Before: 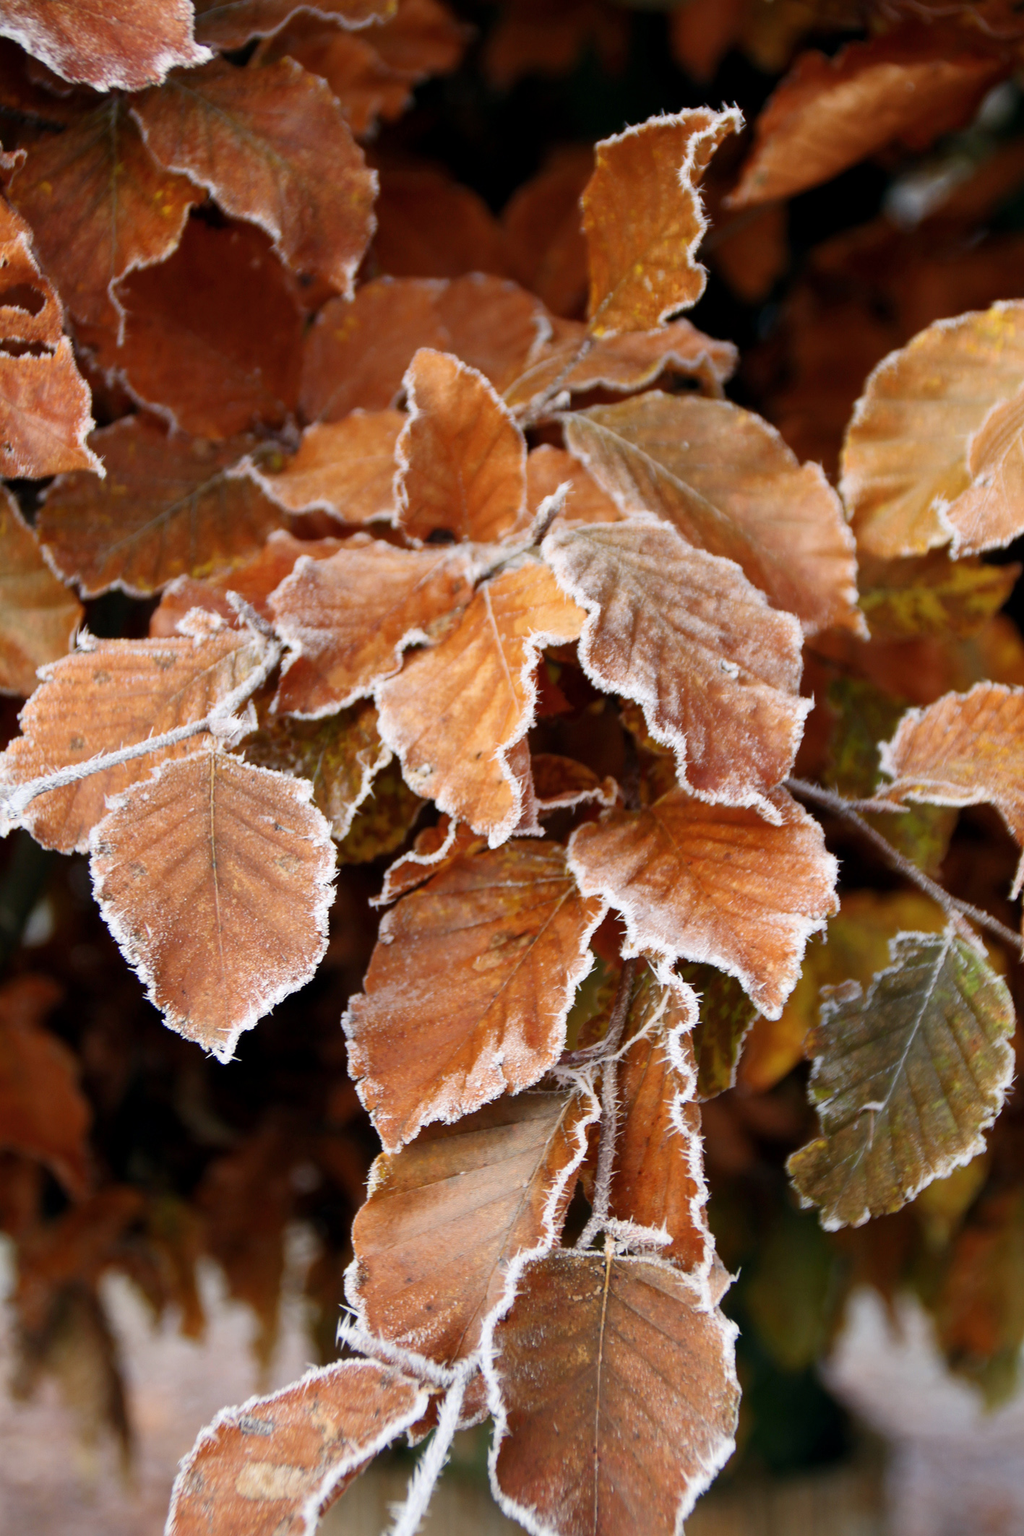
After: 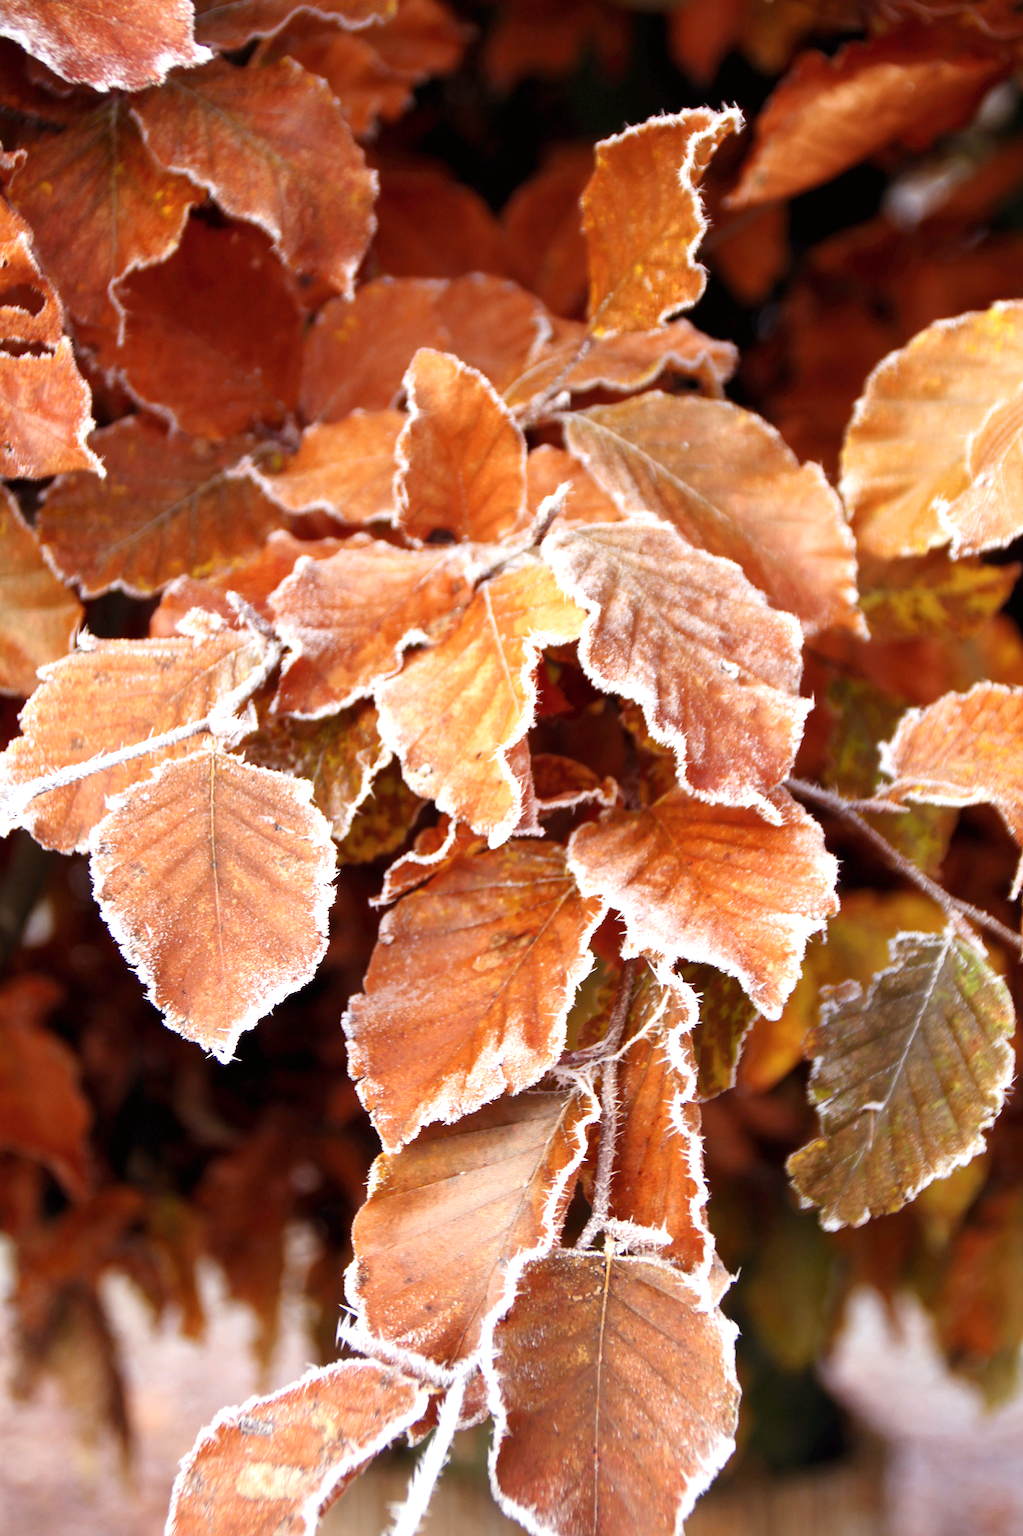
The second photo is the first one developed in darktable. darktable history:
rgb levels: mode RGB, independent channels, levels [[0, 0.474, 1], [0, 0.5, 1], [0, 0.5, 1]]
exposure: black level correction 0, exposure 0.7 EV, compensate exposure bias true, compensate highlight preservation false
